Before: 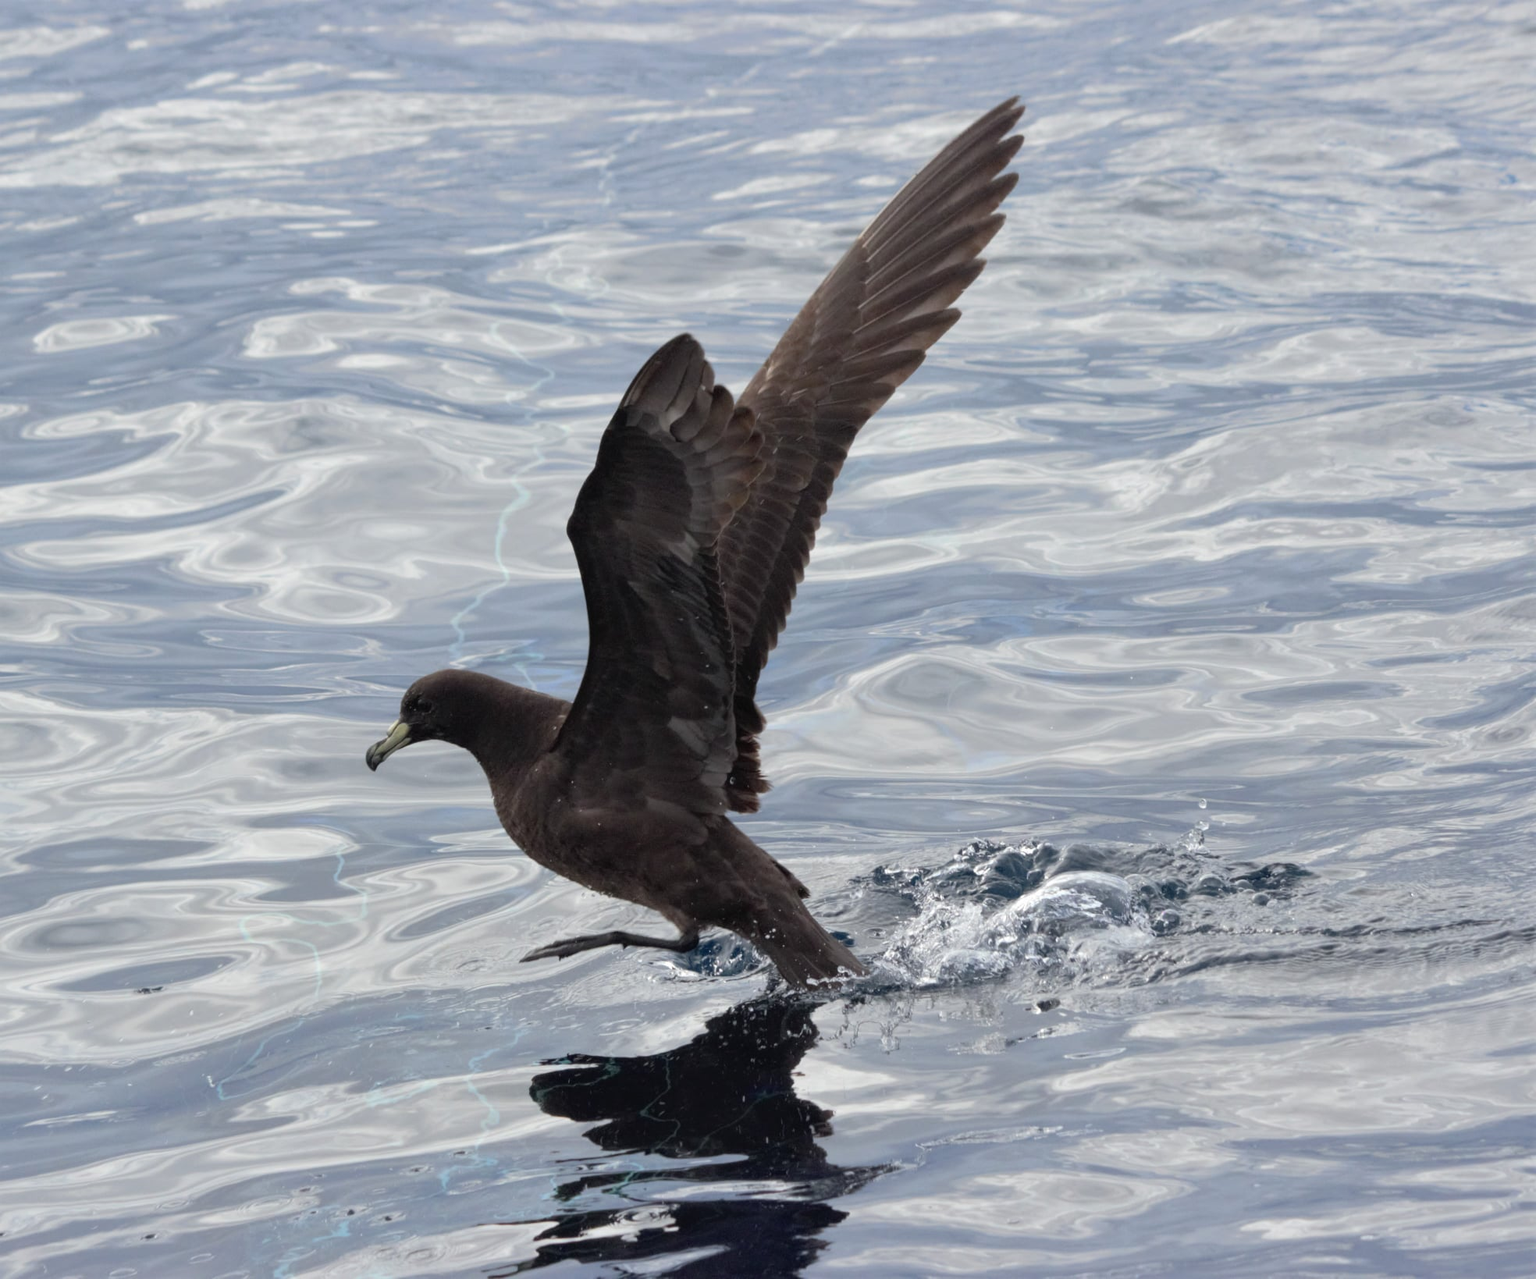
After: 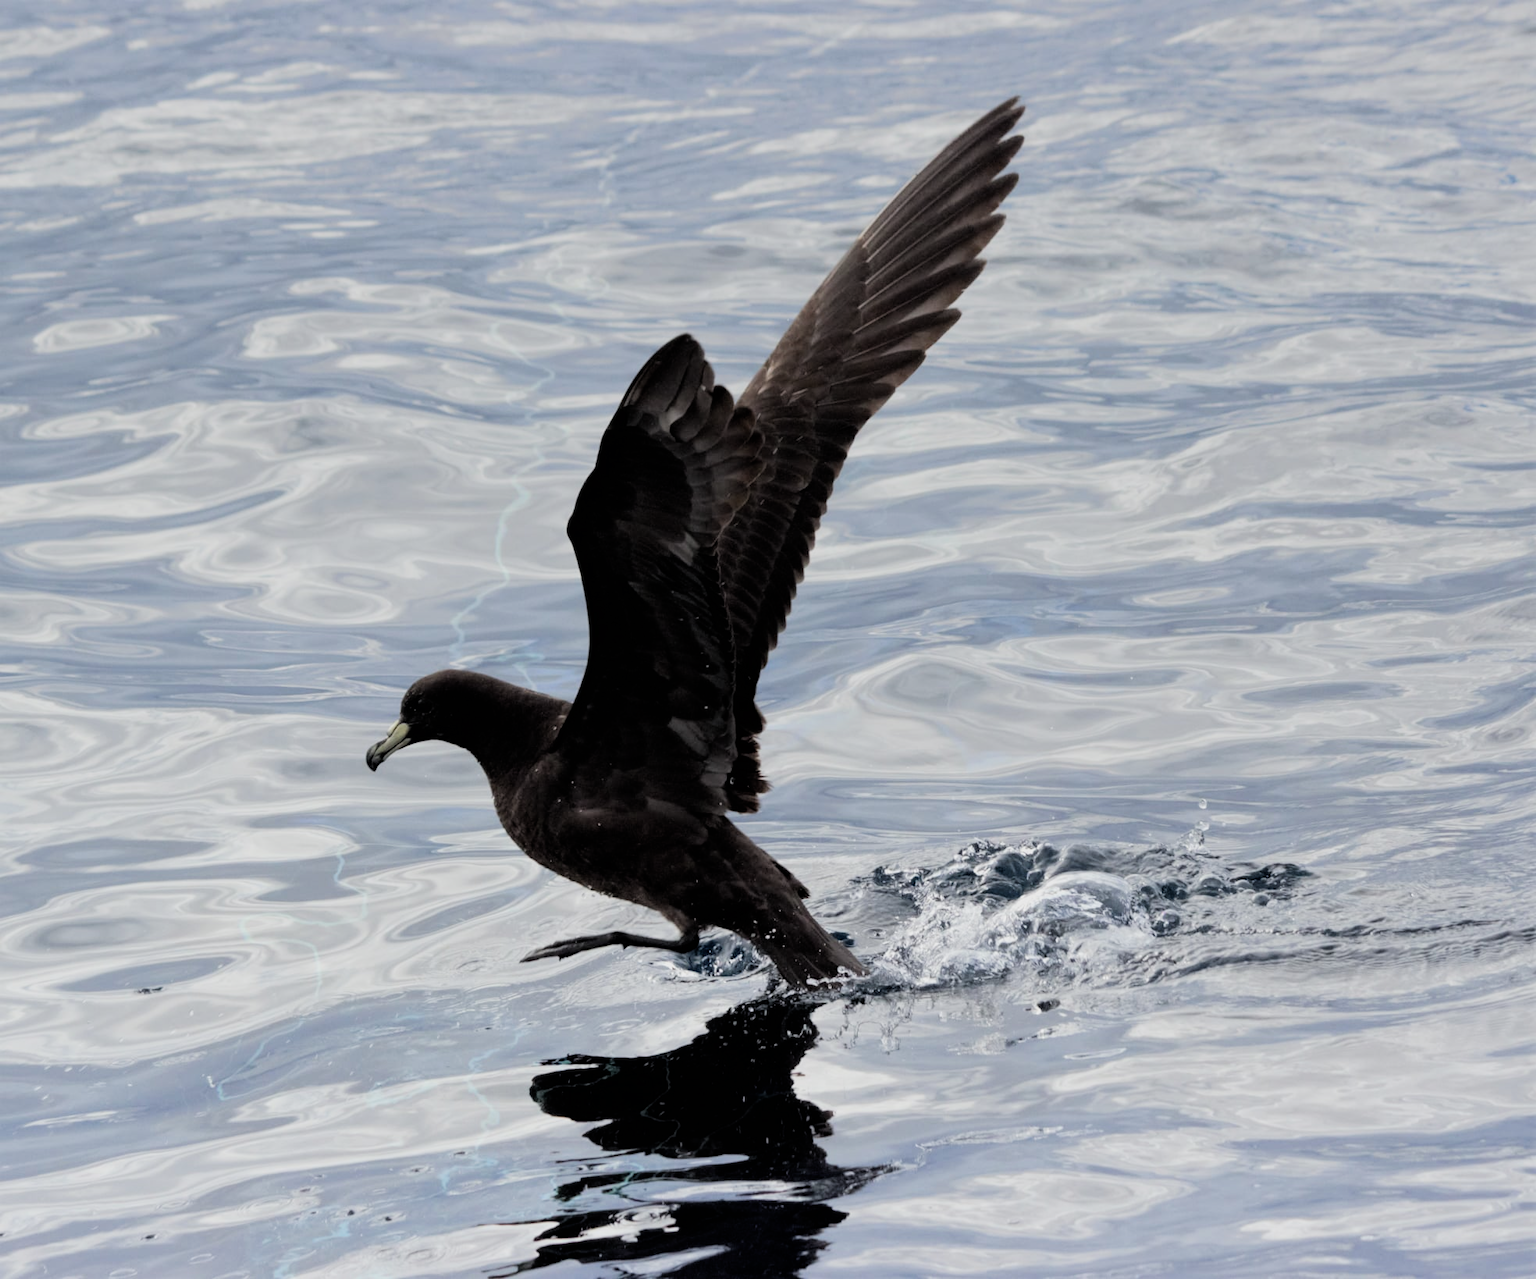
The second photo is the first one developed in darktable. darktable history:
graduated density: rotation 5.63°, offset 76.9
filmic rgb: black relative exposure -5 EV, hardness 2.88, contrast 1.3, highlights saturation mix -30%
exposure: black level correction 0, exposure 0.5 EV, compensate highlight preservation false
